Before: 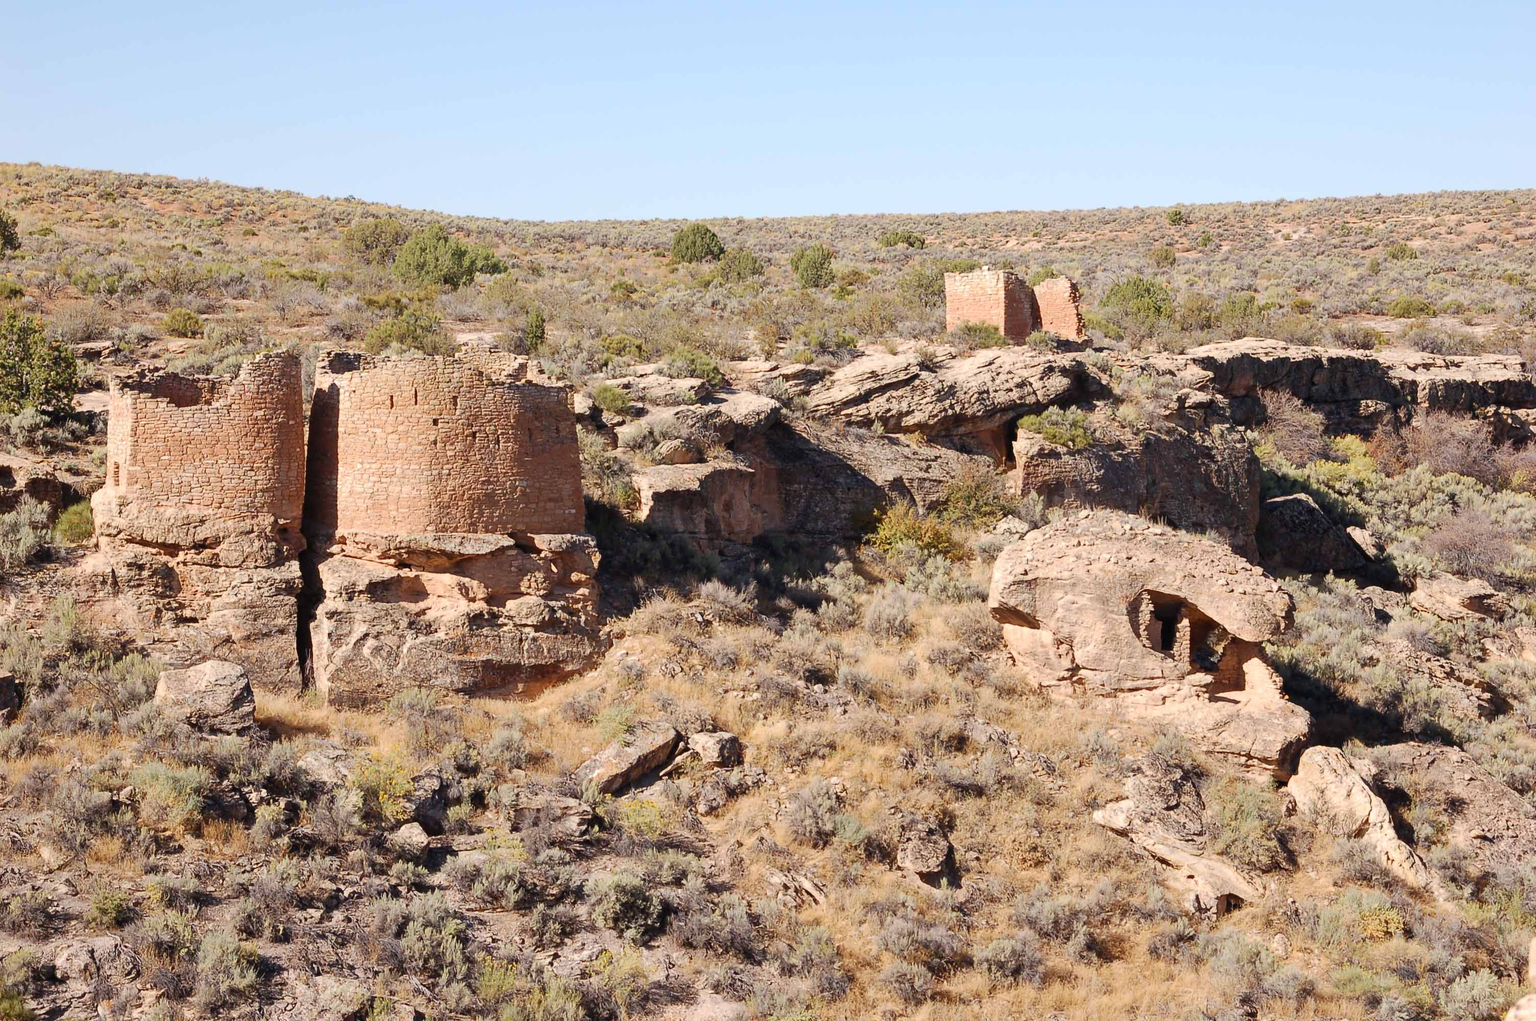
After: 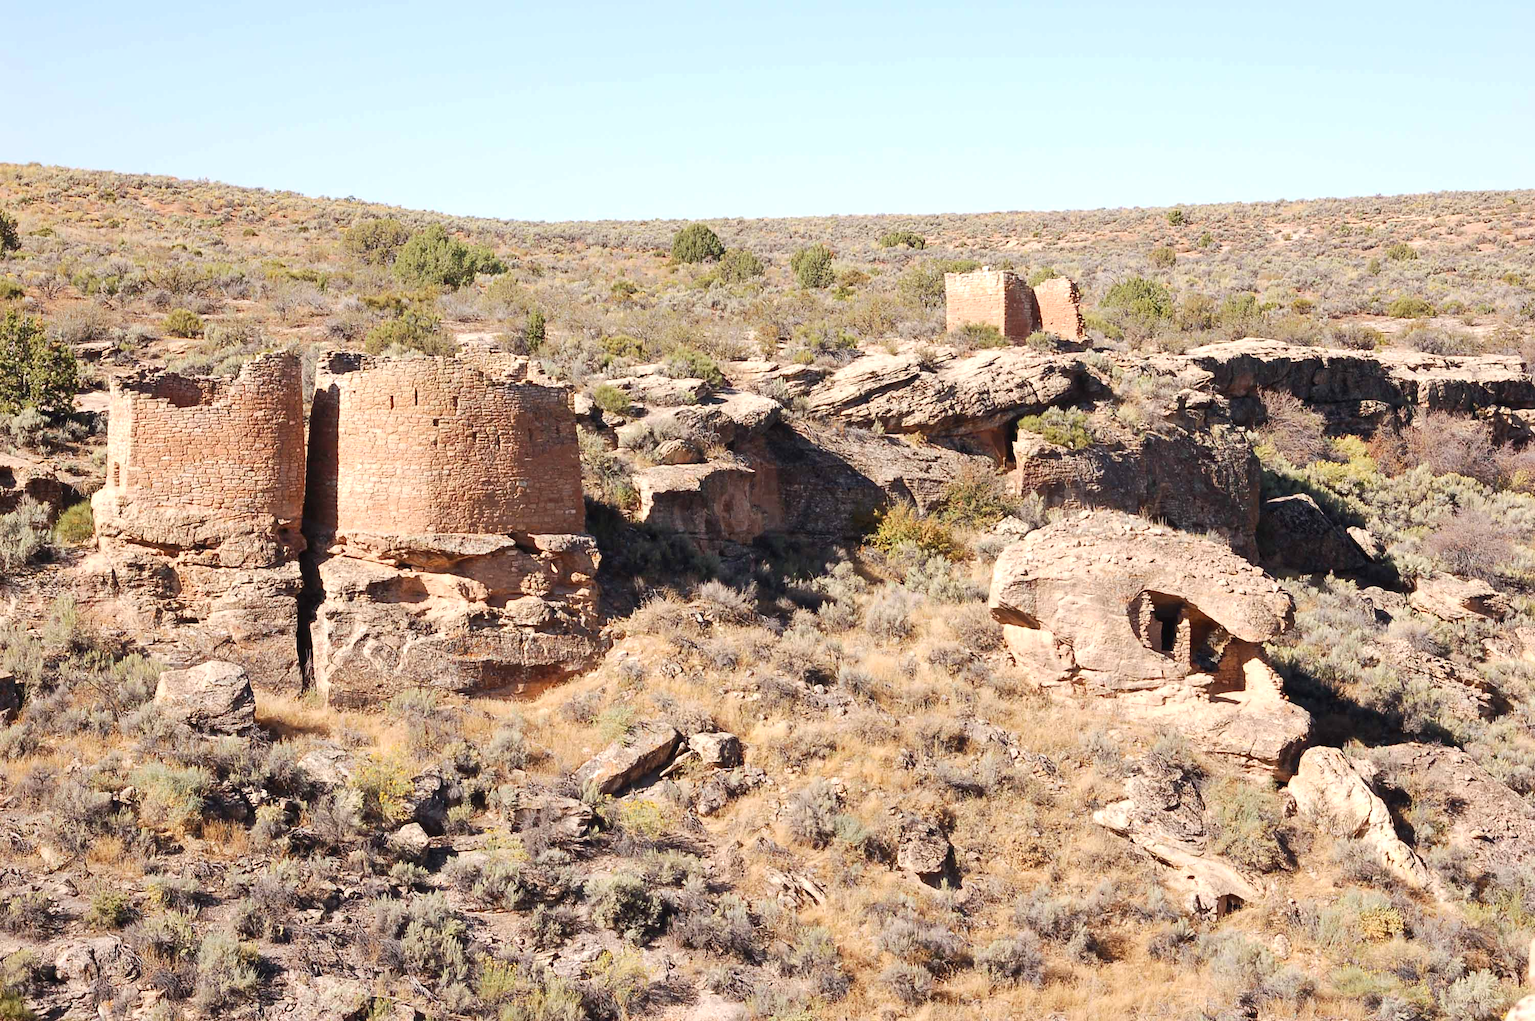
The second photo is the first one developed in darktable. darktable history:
color balance rgb: perceptual saturation grading › global saturation 0.622%, perceptual brilliance grading › highlights 6.207%, perceptual brilliance grading › mid-tones 17.224%, perceptual brilliance grading › shadows -5.254%, global vibrance -16.84%, contrast -5.565%
exposure: exposure 0.203 EV, compensate highlight preservation false
